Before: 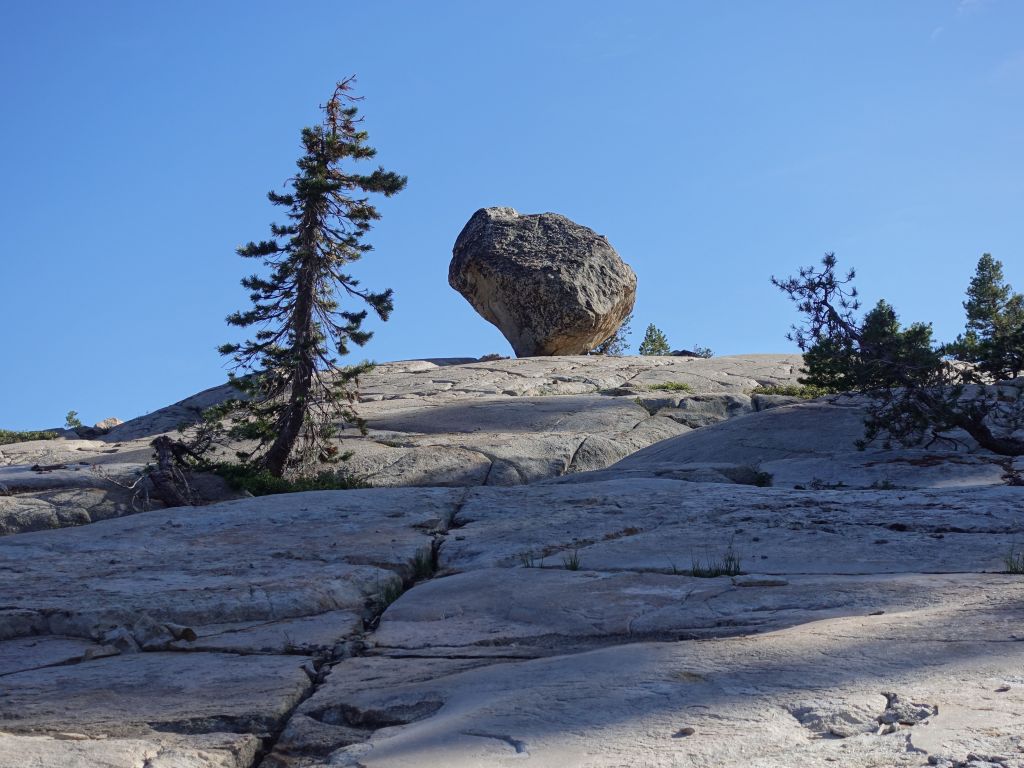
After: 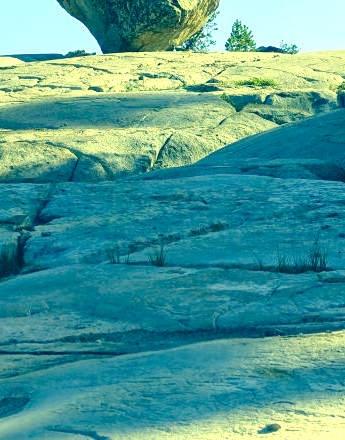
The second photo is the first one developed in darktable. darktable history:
exposure: black level correction 0, exposure 1.2 EV, compensate exposure bias true, compensate highlight preservation false
crop: left 40.502%, top 39.671%, right 25.718%, bottom 2.987%
color correction: highlights a* -15.11, highlights b* 39.8, shadows a* -39.29, shadows b* -26.44
